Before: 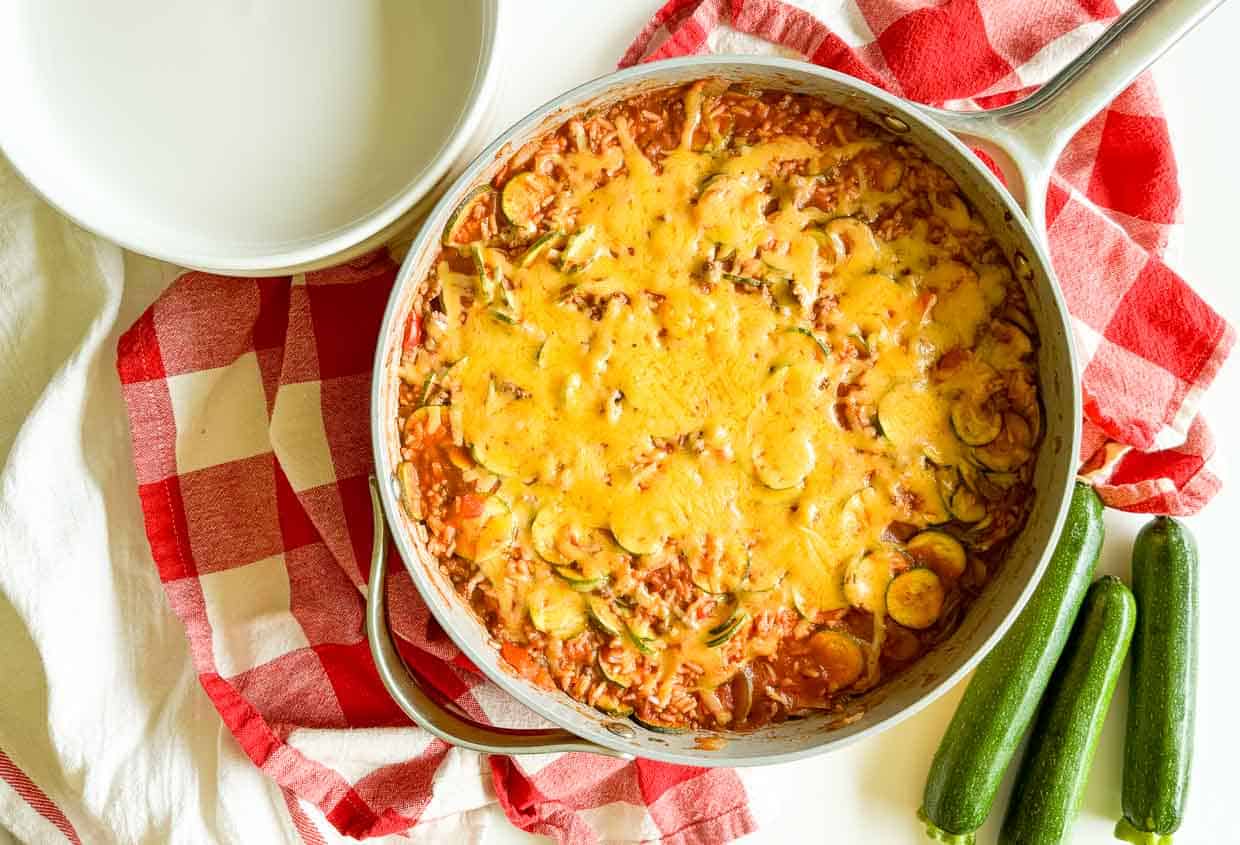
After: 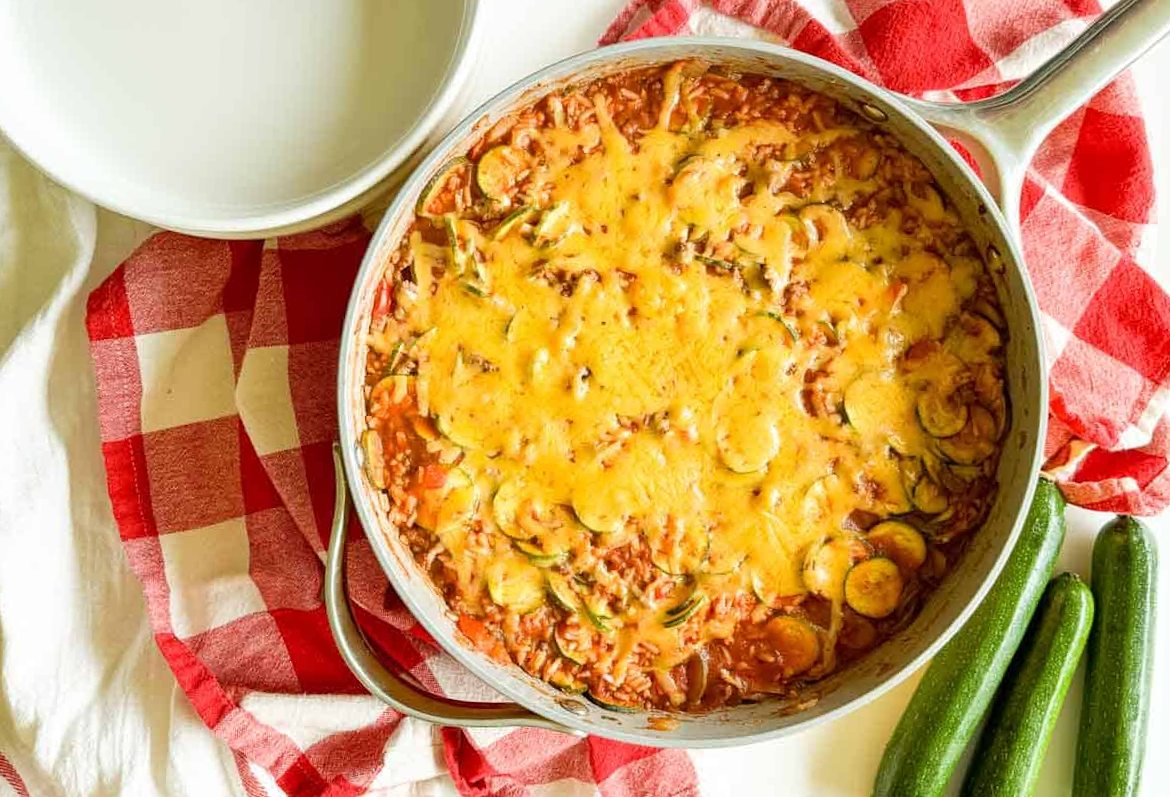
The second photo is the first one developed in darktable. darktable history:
crop and rotate: angle -2.35°
